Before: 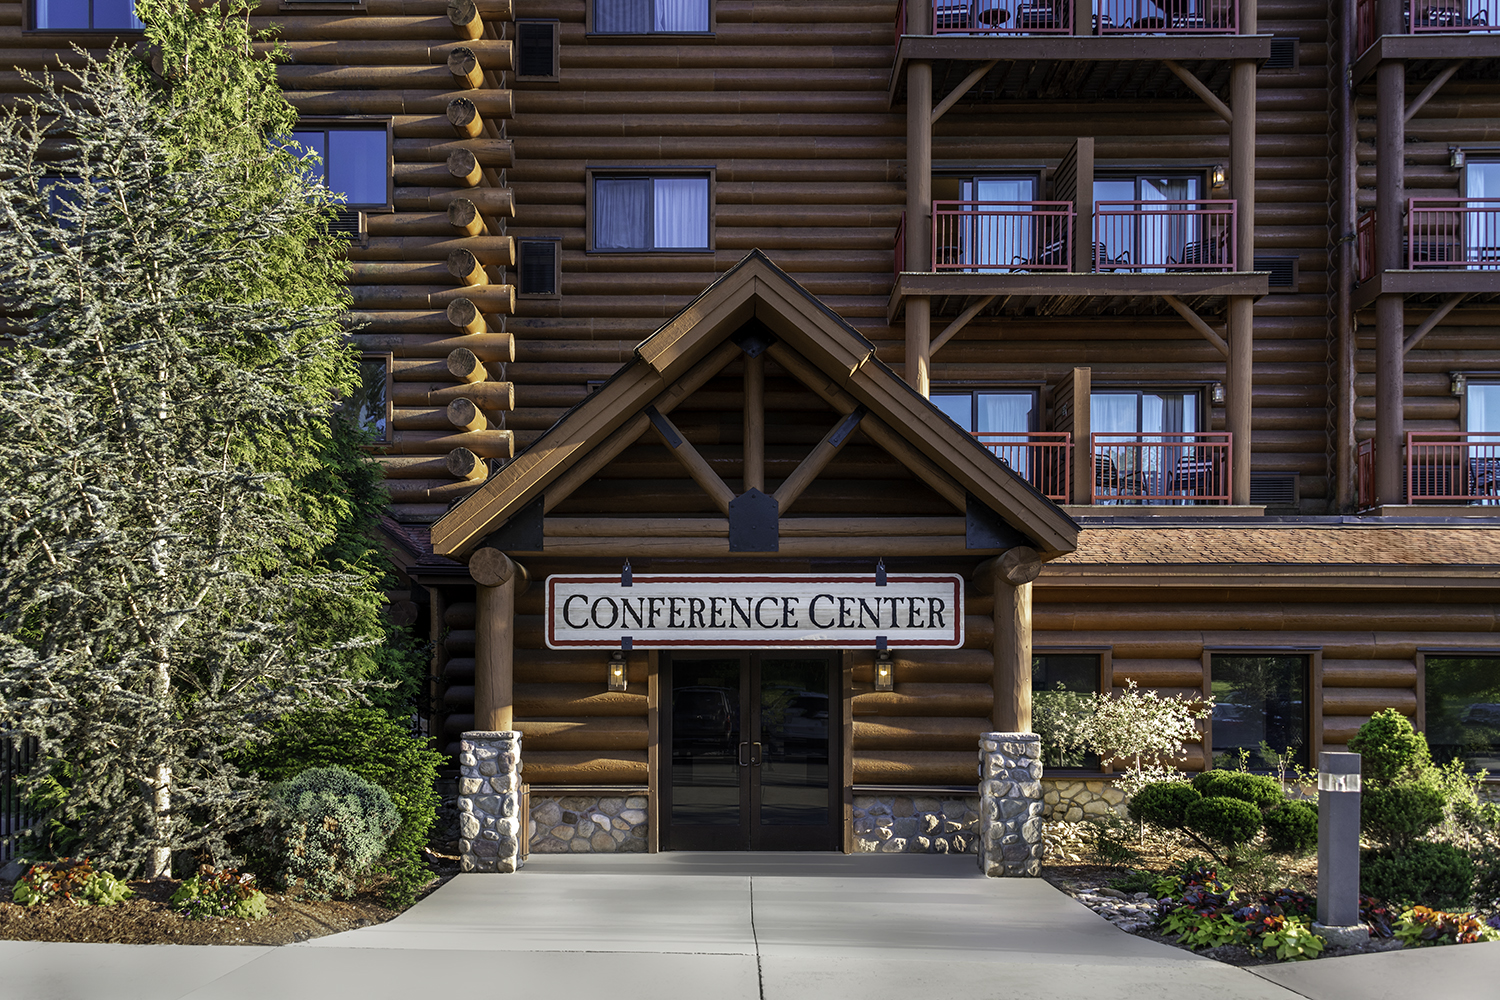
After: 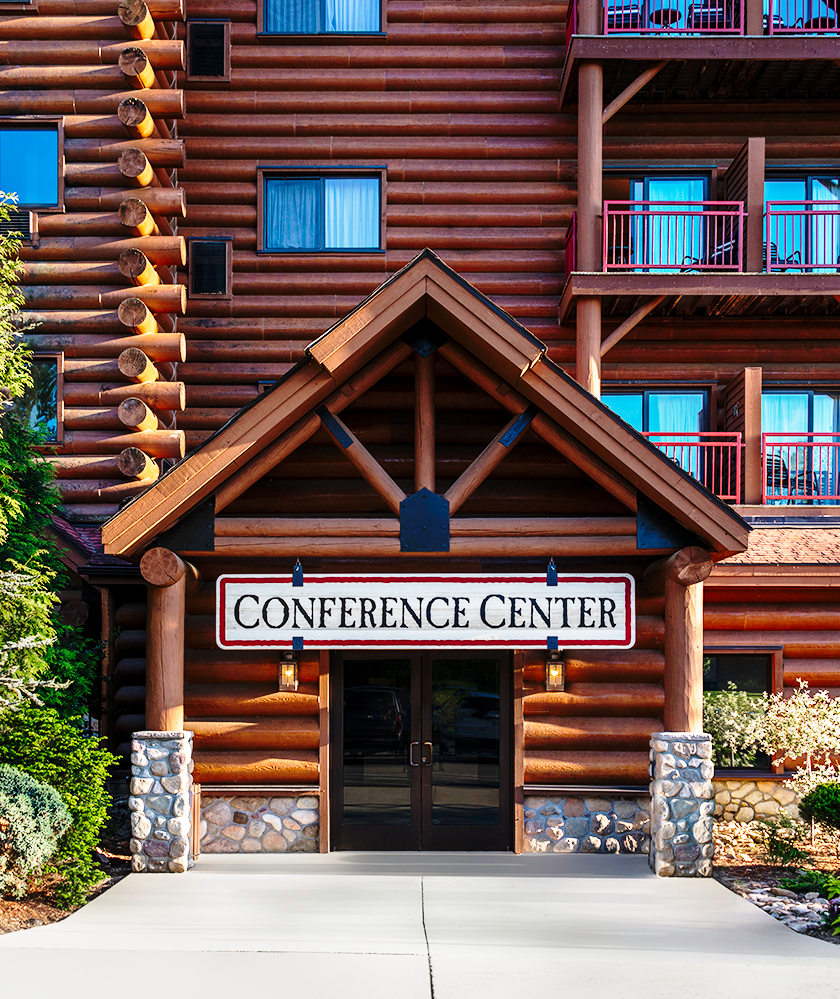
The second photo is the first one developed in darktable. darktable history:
crop: left 21.938%, right 22.027%, bottom 0.007%
base curve: curves: ch0 [(0, 0) (0.04, 0.03) (0.133, 0.232) (0.448, 0.748) (0.843, 0.968) (1, 1)], preserve colors none
